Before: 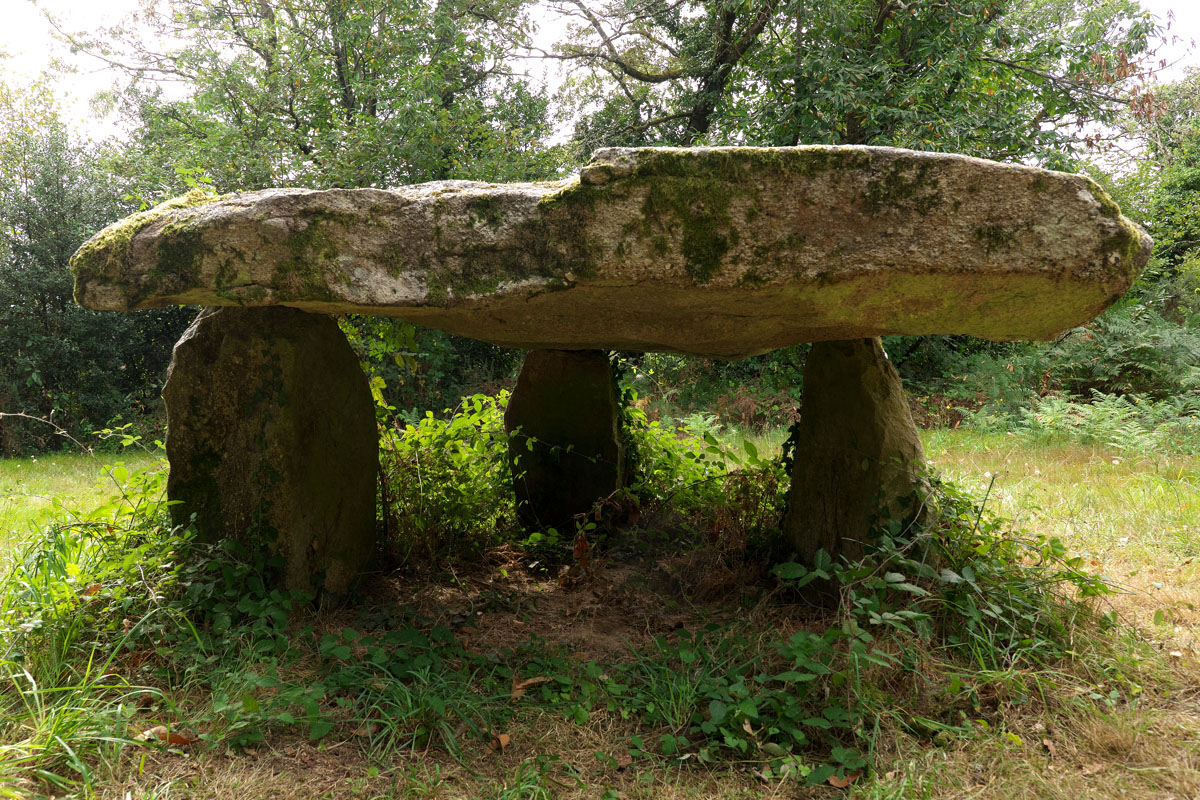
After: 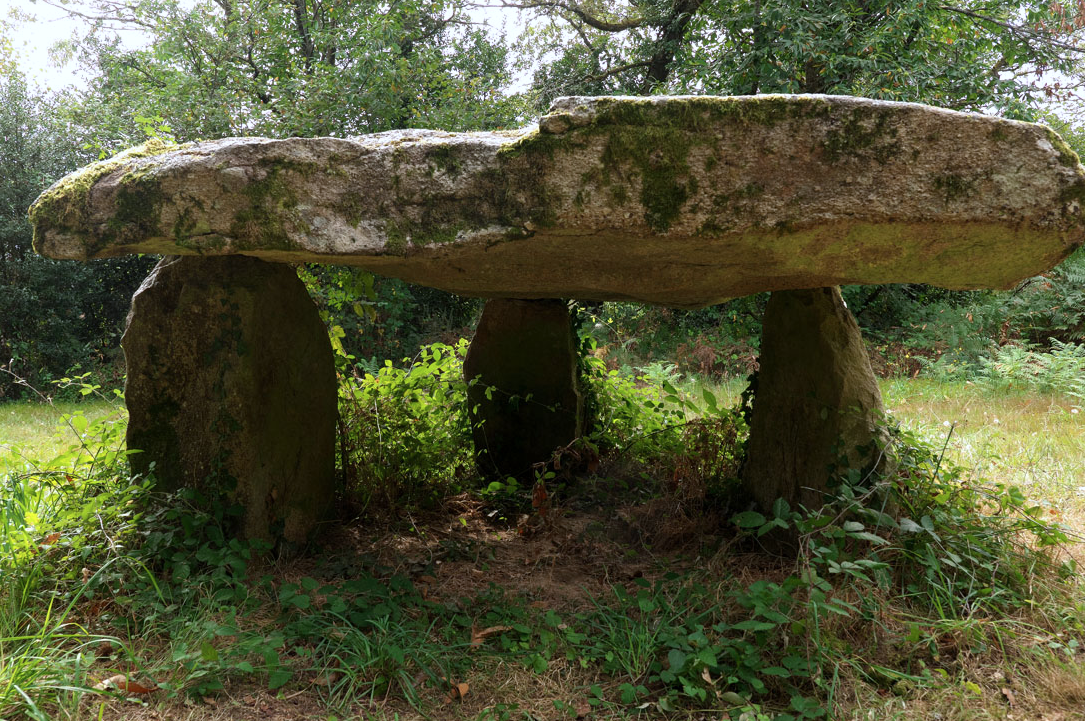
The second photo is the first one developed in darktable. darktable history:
color correction: highlights a* -0.779, highlights b* -9.16
crop: left 3.445%, top 6.48%, right 6.111%, bottom 3.288%
